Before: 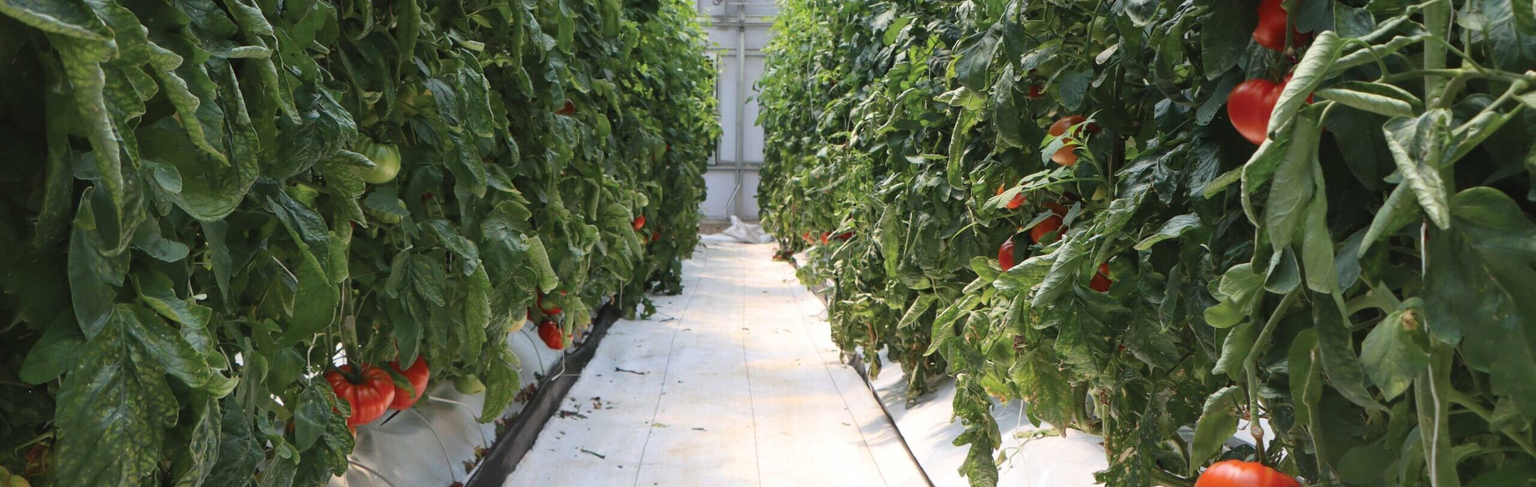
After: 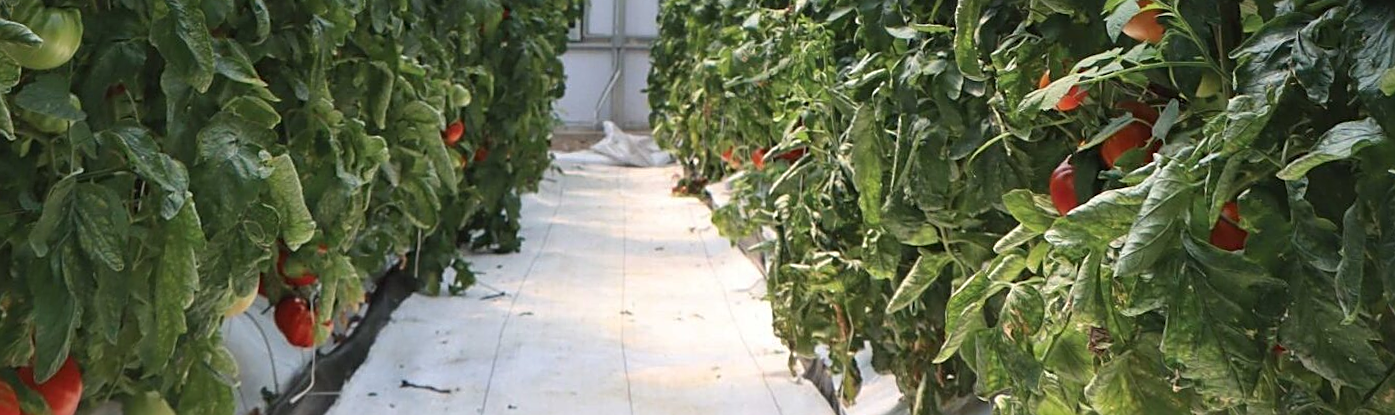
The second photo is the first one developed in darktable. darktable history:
crop: left 25%, top 25%, right 25%, bottom 25%
levels: levels [0, 0.499, 1]
sharpen: on, module defaults
rotate and perspective: rotation 0.128°, lens shift (vertical) -0.181, lens shift (horizontal) -0.044, shear 0.001, automatic cropping off
